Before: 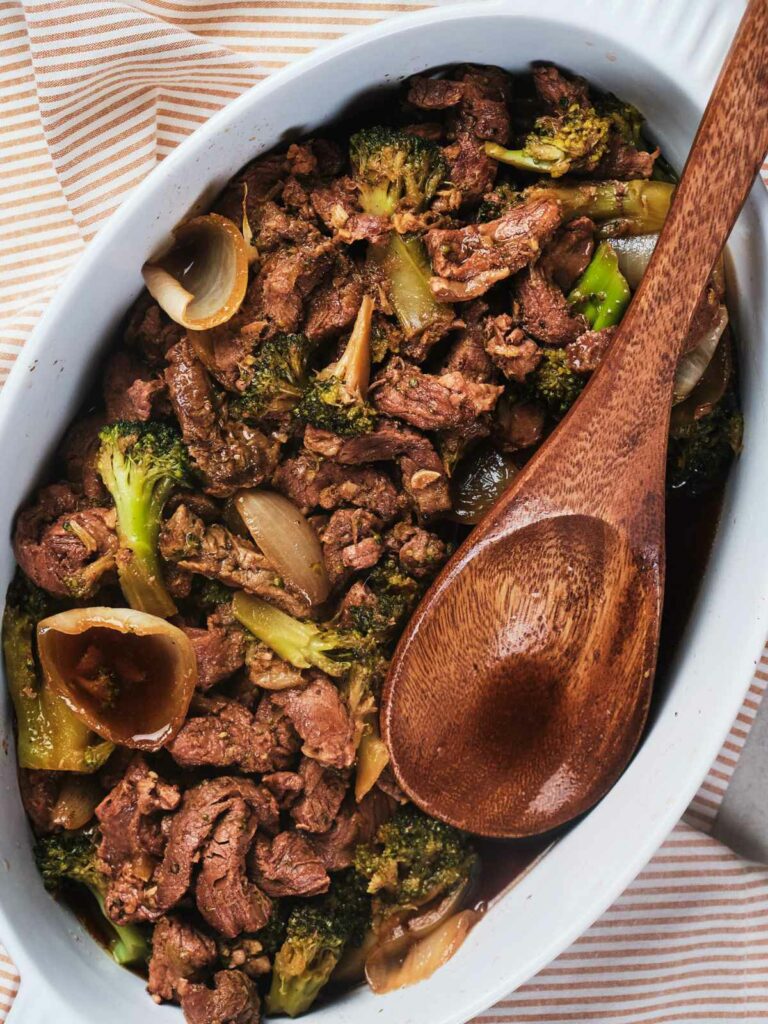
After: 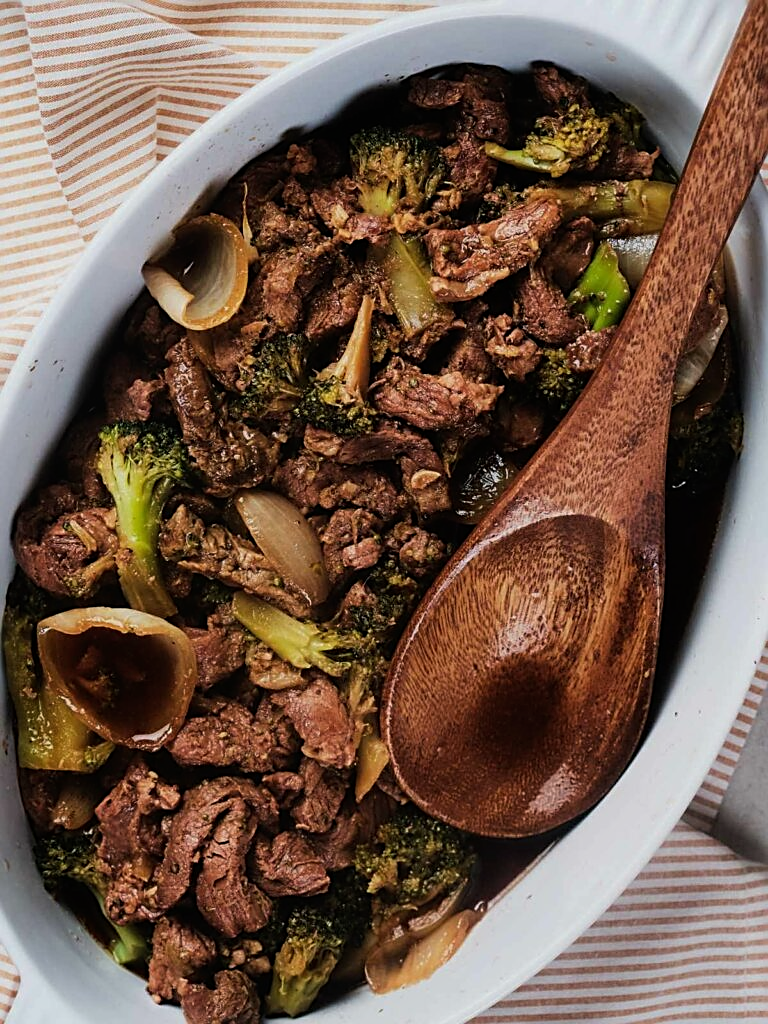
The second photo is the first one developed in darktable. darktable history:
tone equalizer: -8 EV -0.762 EV, -7 EV -0.675 EV, -6 EV -0.564 EV, -5 EV -0.362 EV, -3 EV 0.396 EV, -2 EV 0.6 EV, -1 EV 0.679 EV, +0 EV 0.742 EV
exposure: exposure -0.963 EV, compensate exposure bias true, compensate highlight preservation false
sharpen: amount 0.563
